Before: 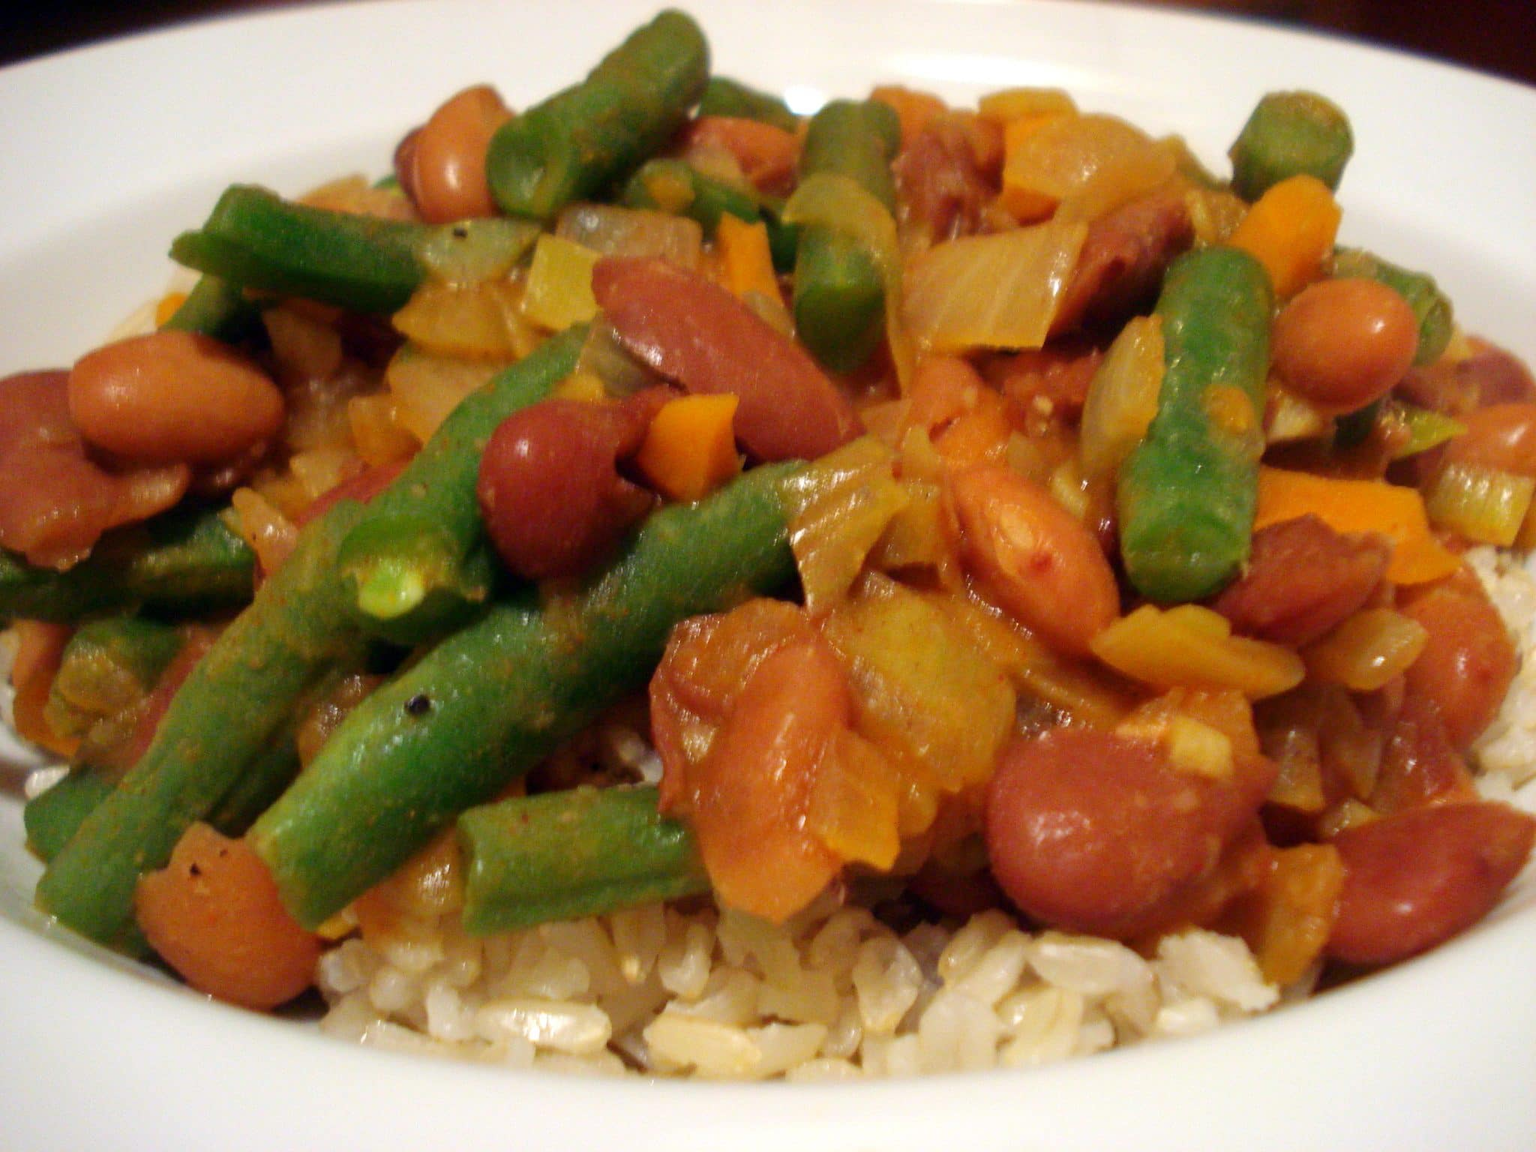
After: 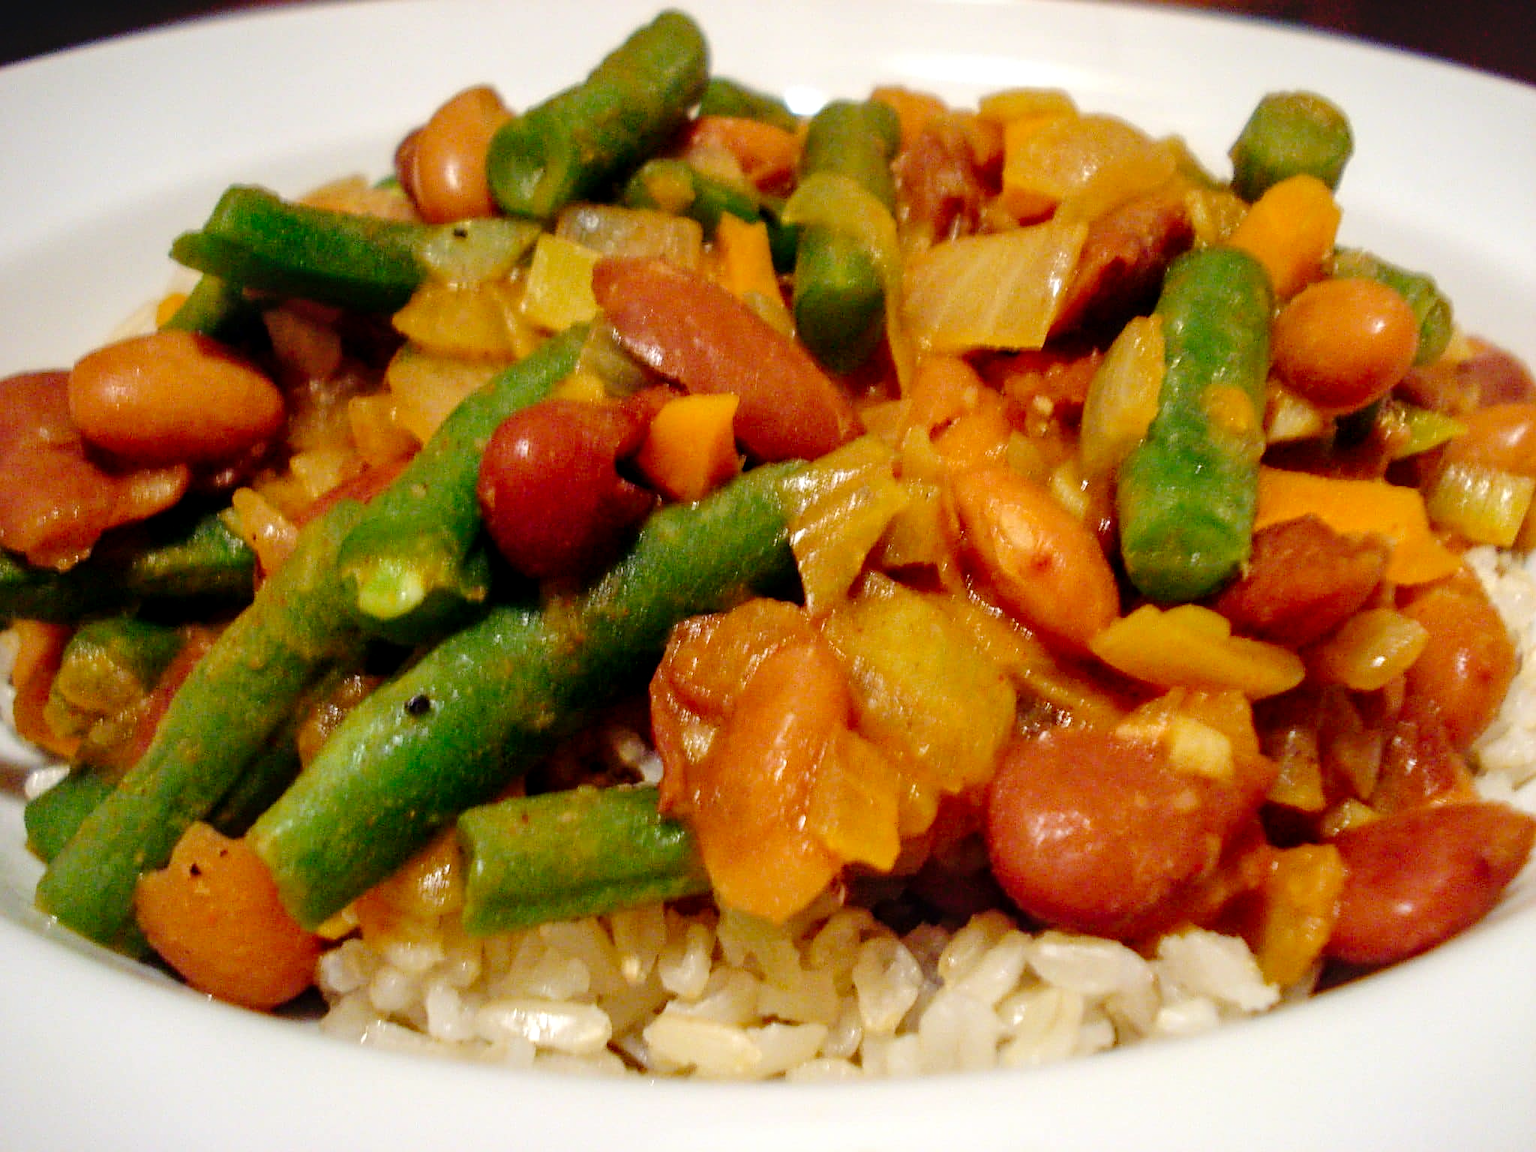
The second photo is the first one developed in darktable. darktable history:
sharpen: on, module defaults
tone curve: curves: ch0 [(0, 0) (0.003, 0.001) (0.011, 0.004) (0.025, 0.013) (0.044, 0.022) (0.069, 0.035) (0.1, 0.053) (0.136, 0.088) (0.177, 0.149) (0.224, 0.213) (0.277, 0.293) (0.335, 0.381) (0.399, 0.463) (0.468, 0.546) (0.543, 0.616) (0.623, 0.693) (0.709, 0.766) (0.801, 0.843) (0.898, 0.921) (1, 1)], preserve colors none
local contrast: on, module defaults
